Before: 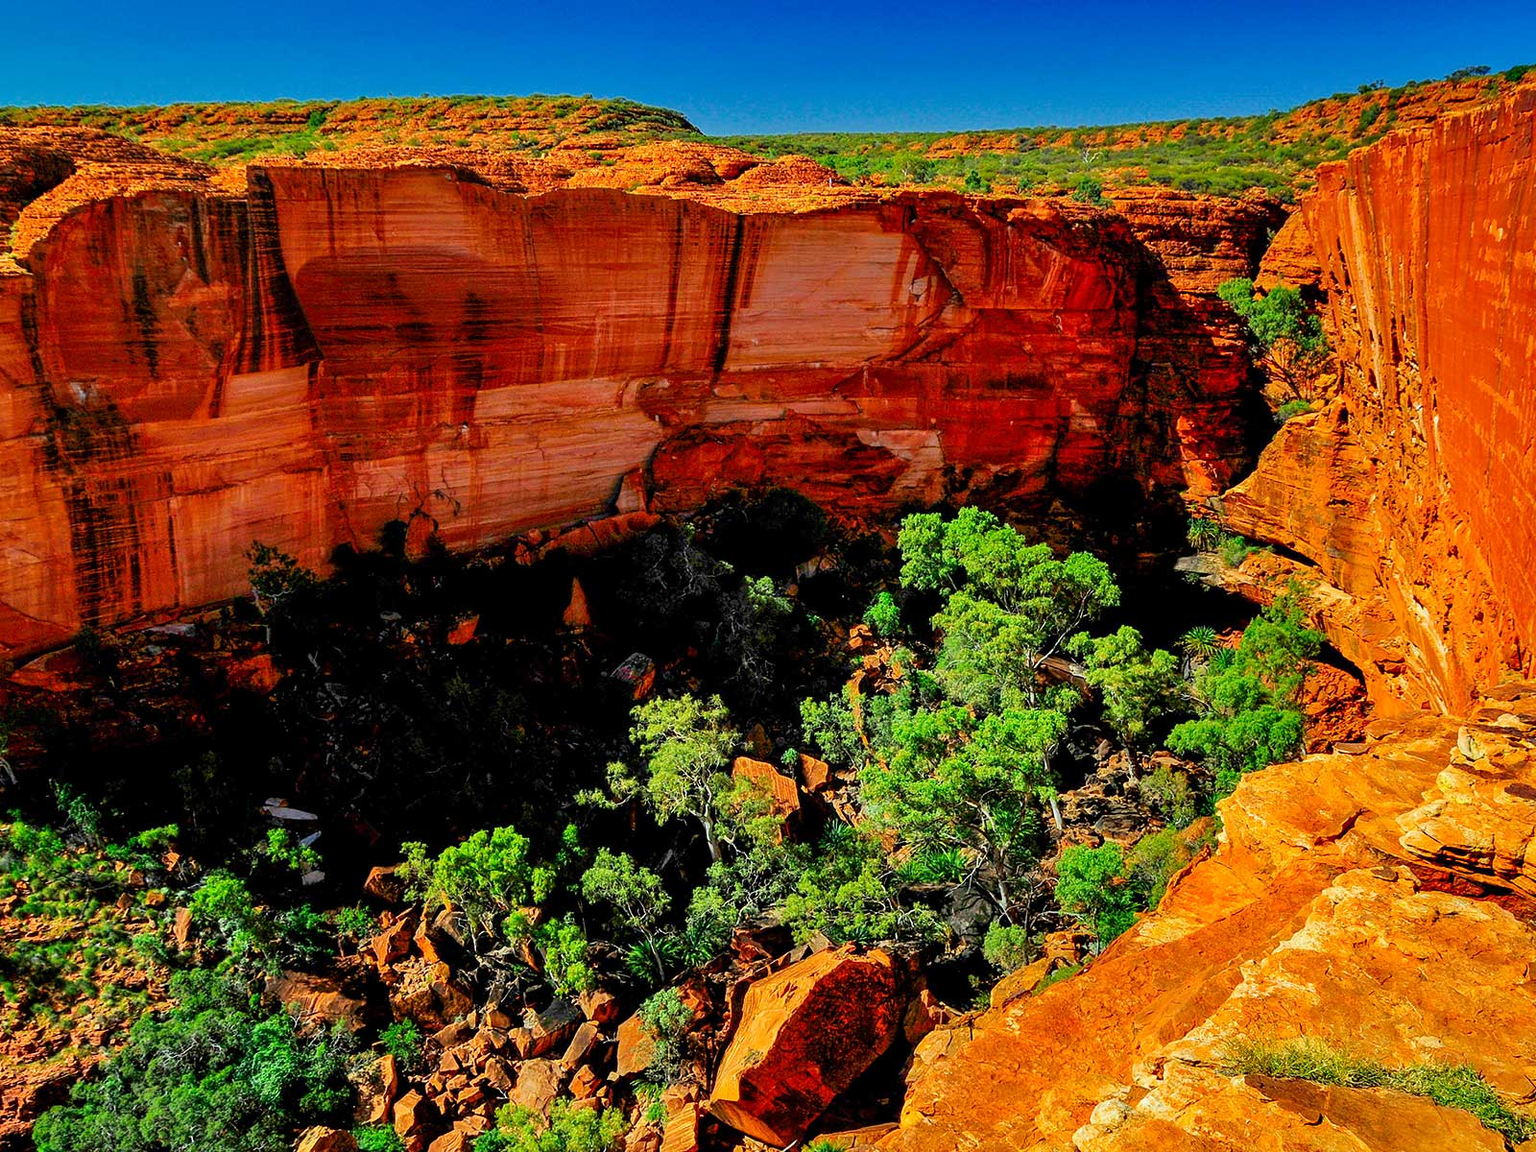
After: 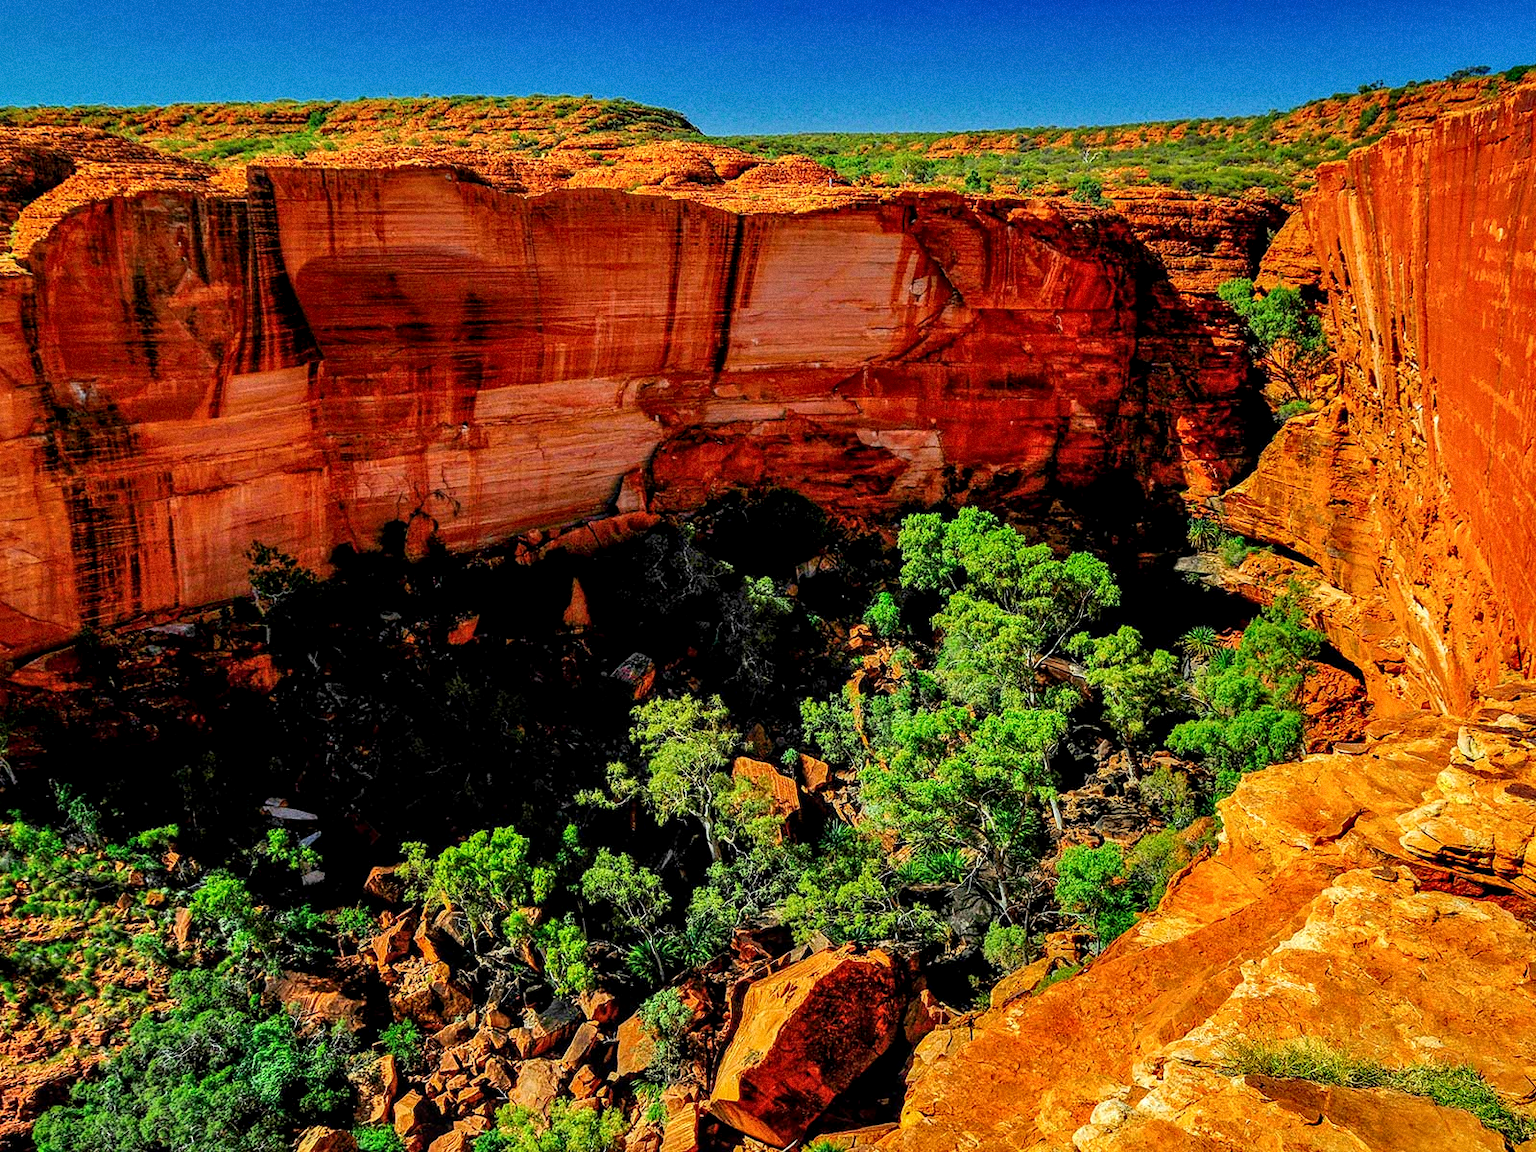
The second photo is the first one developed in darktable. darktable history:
grain: on, module defaults
local contrast: detail 130%
